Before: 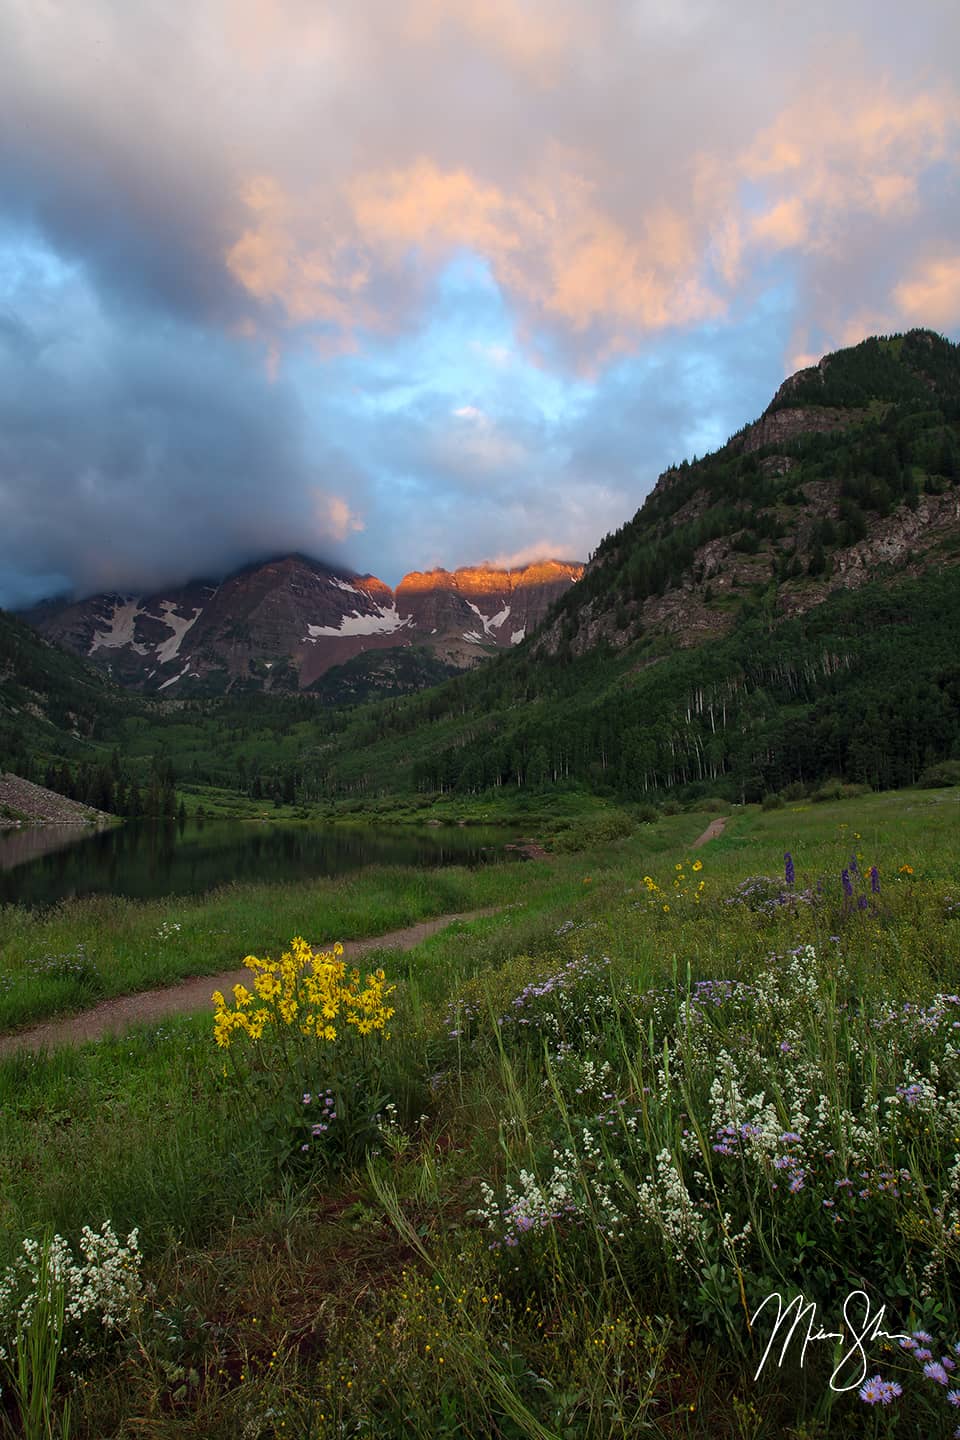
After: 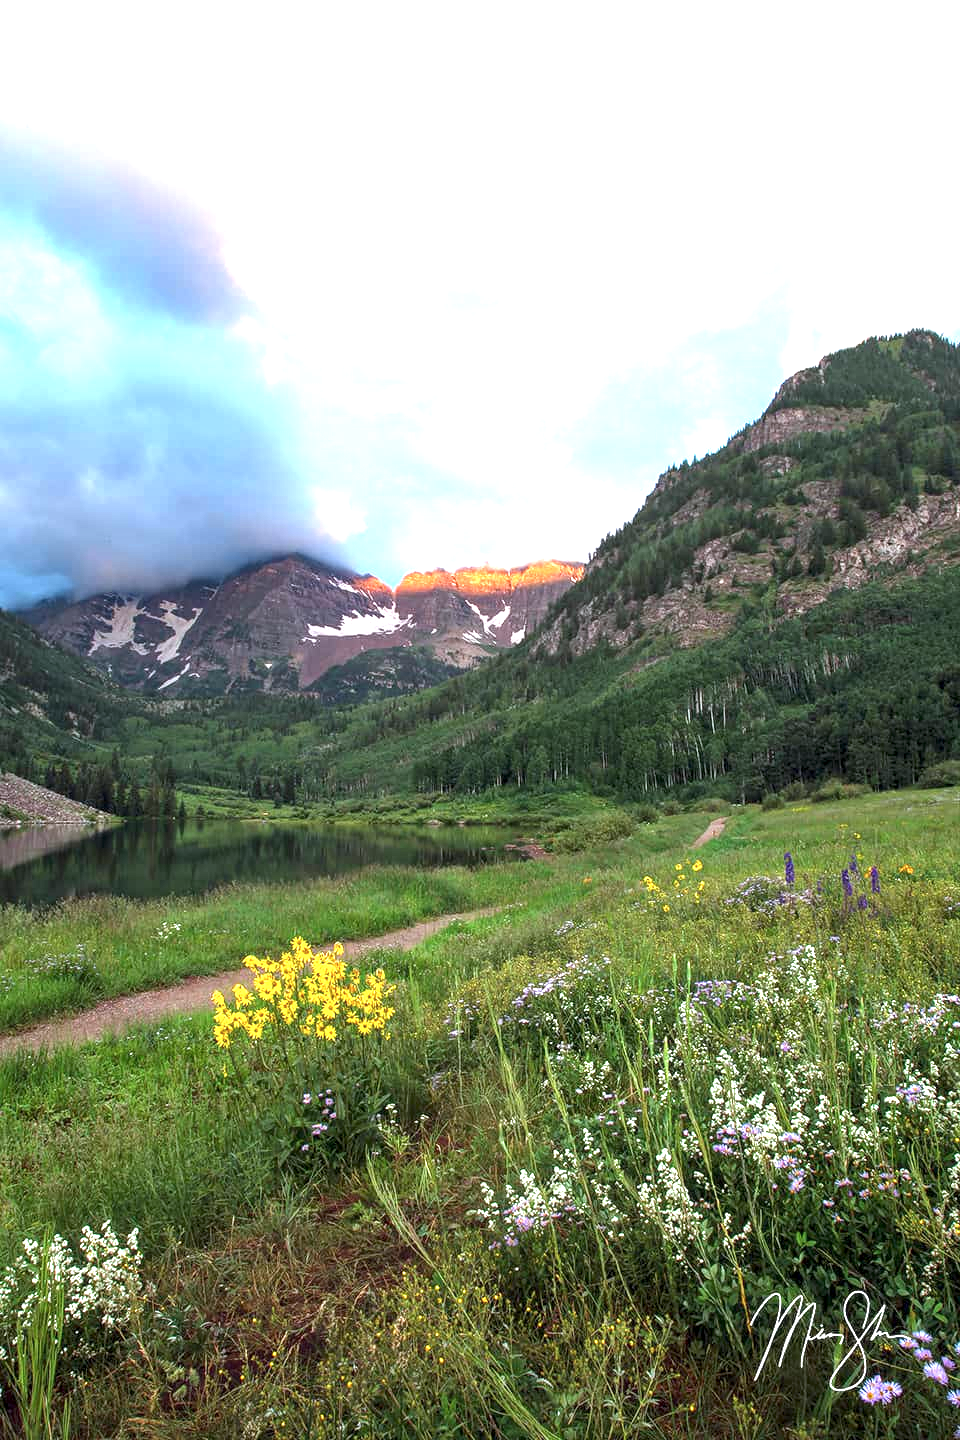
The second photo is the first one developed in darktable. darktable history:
local contrast: on, module defaults
color correction: highlights a* -0.078, highlights b* -5.3, shadows a* -0.128, shadows b* -0.115
exposure: black level correction 0, exposure 1.739 EV, compensate exposure bias true, compensate highlight preservation false
